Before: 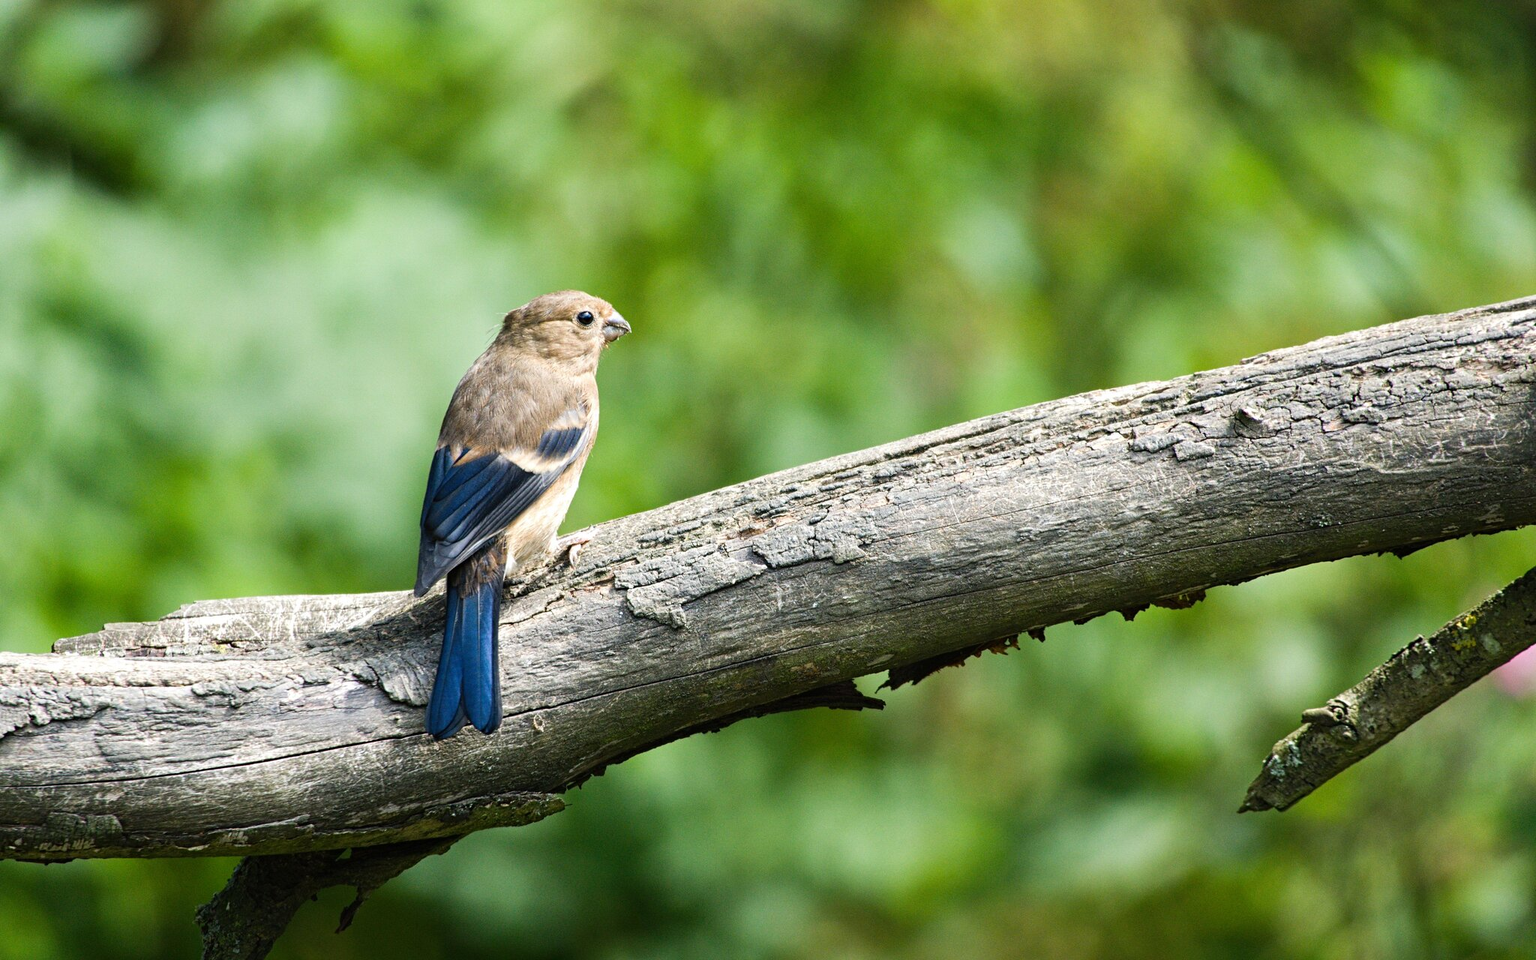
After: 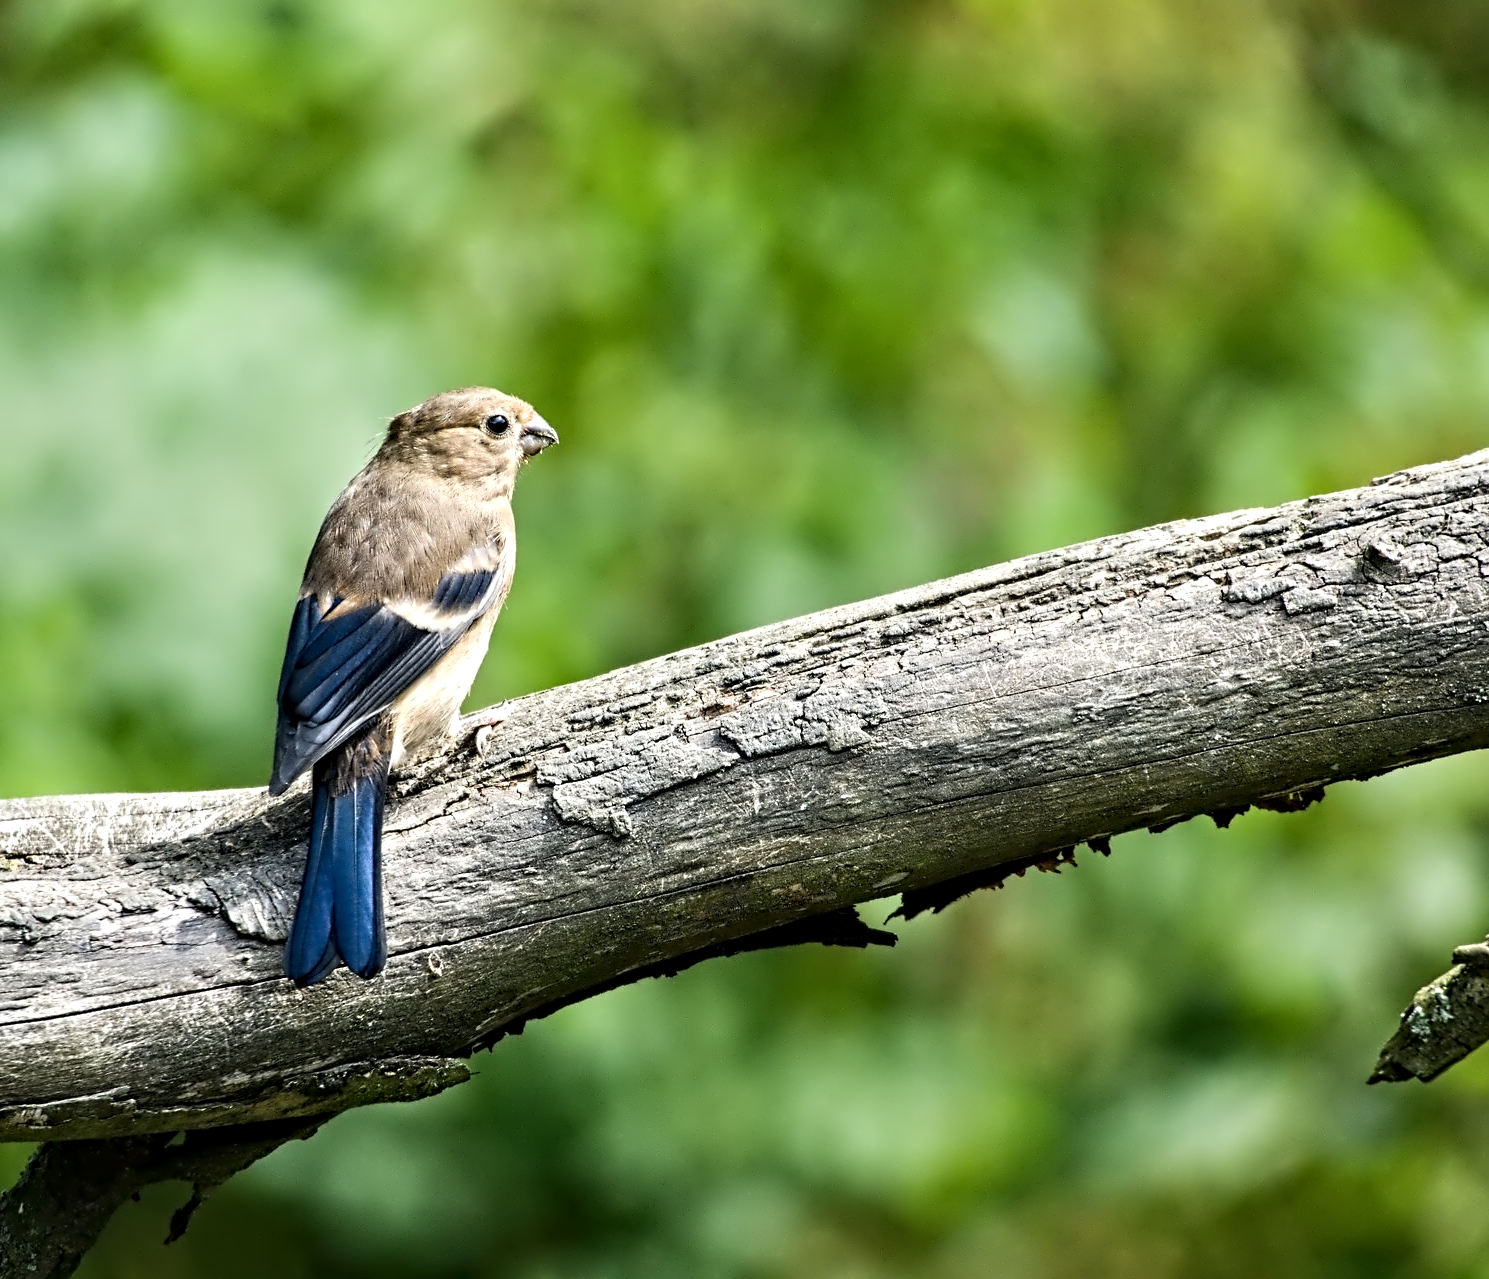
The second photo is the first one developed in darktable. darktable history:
crop: left 13.859%, top 0%, right 13.395%
contrast equalizer: octaves 7, y [[0.5, 0.542, 0.583, 0.625, 0.667, 0.708], [0.5 ×6], [0.5 ×6], [0, 0.033, 0.067, 0.1, 0.133, 0.167], [0, 0.05, 0.1, 0.15, 0.2, 0.25]]
